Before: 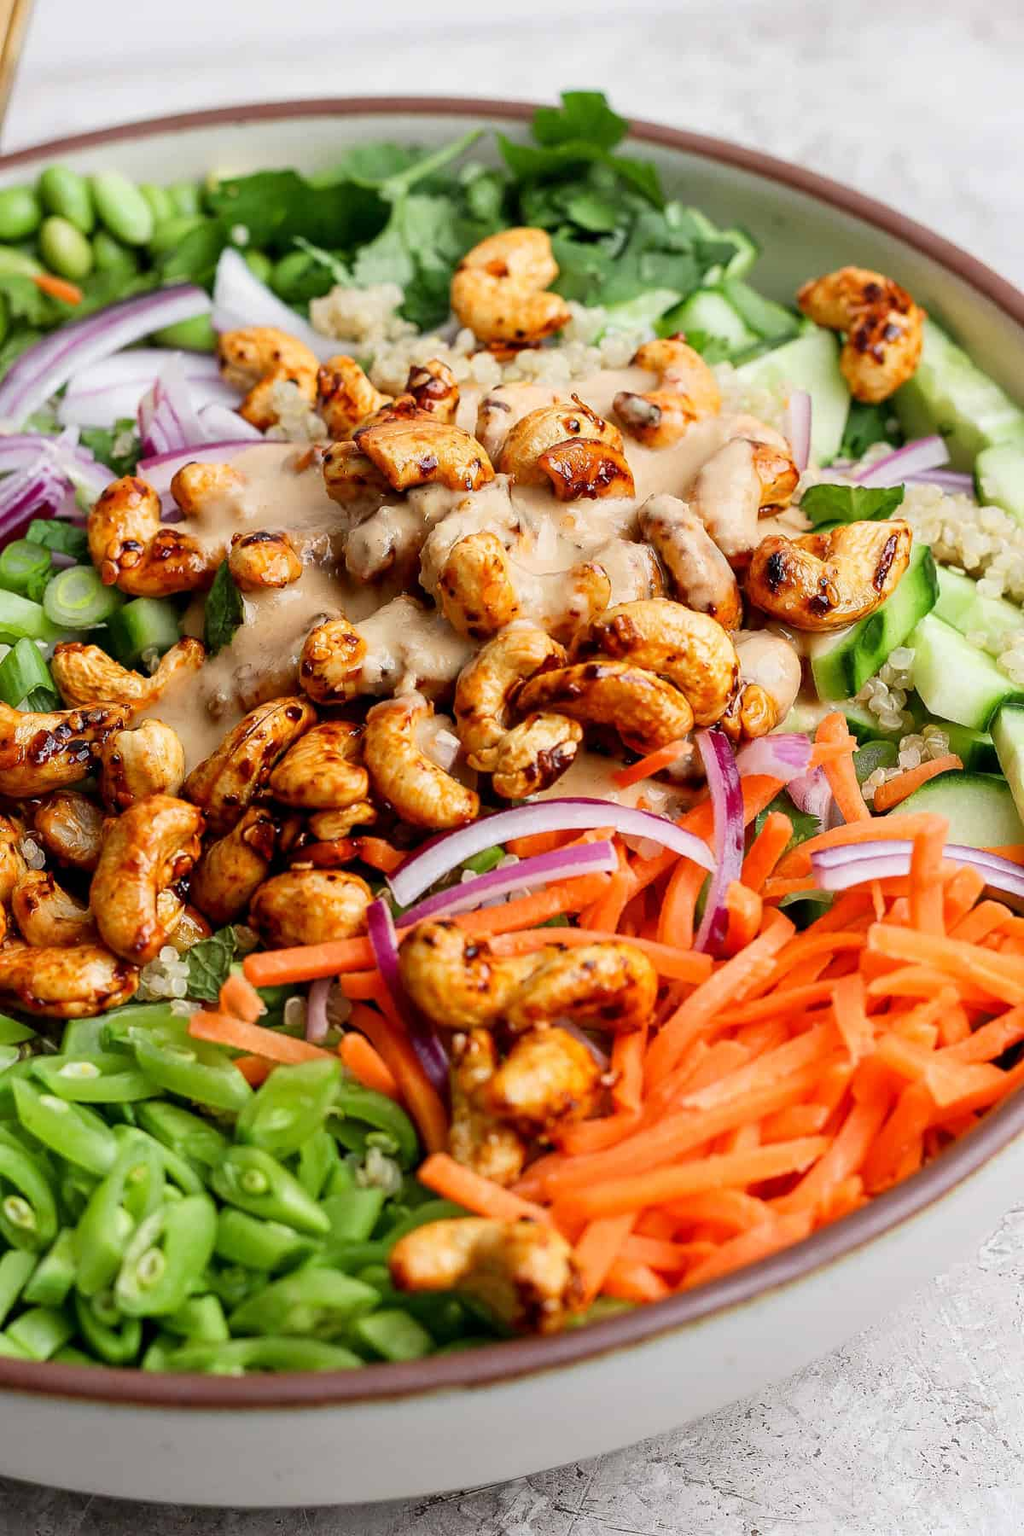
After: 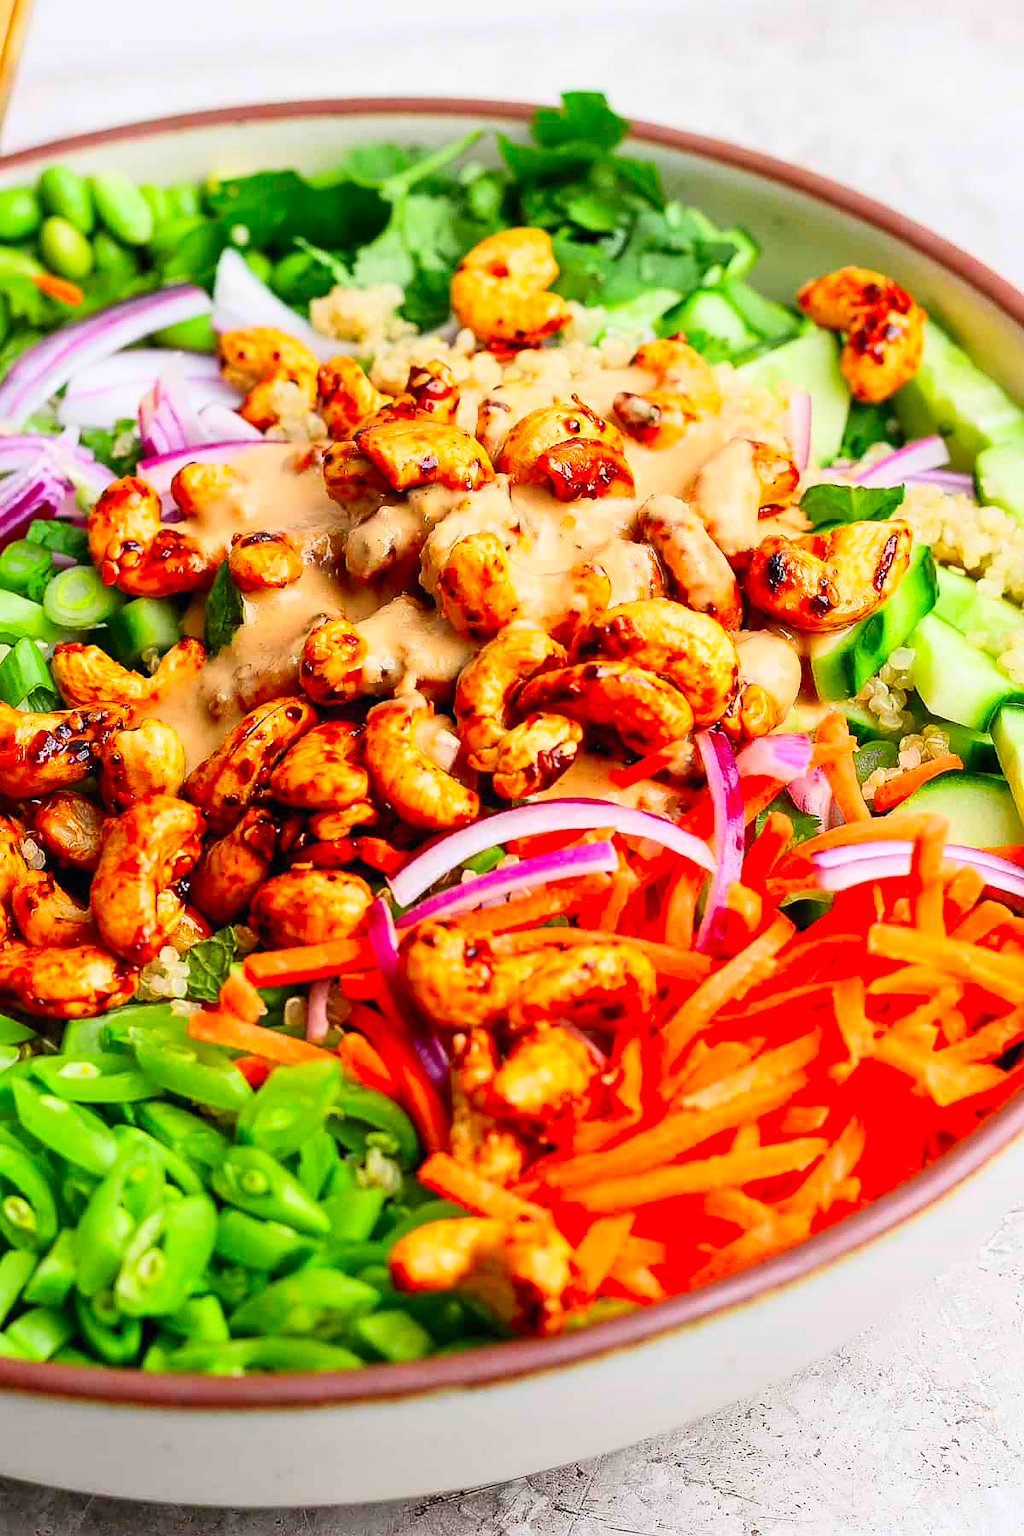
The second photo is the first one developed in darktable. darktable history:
sharpen: radius 0.972, amount 0.609
contrast brightness saturation: contrast 0.201, brightness 0.192, saturation 0.818
